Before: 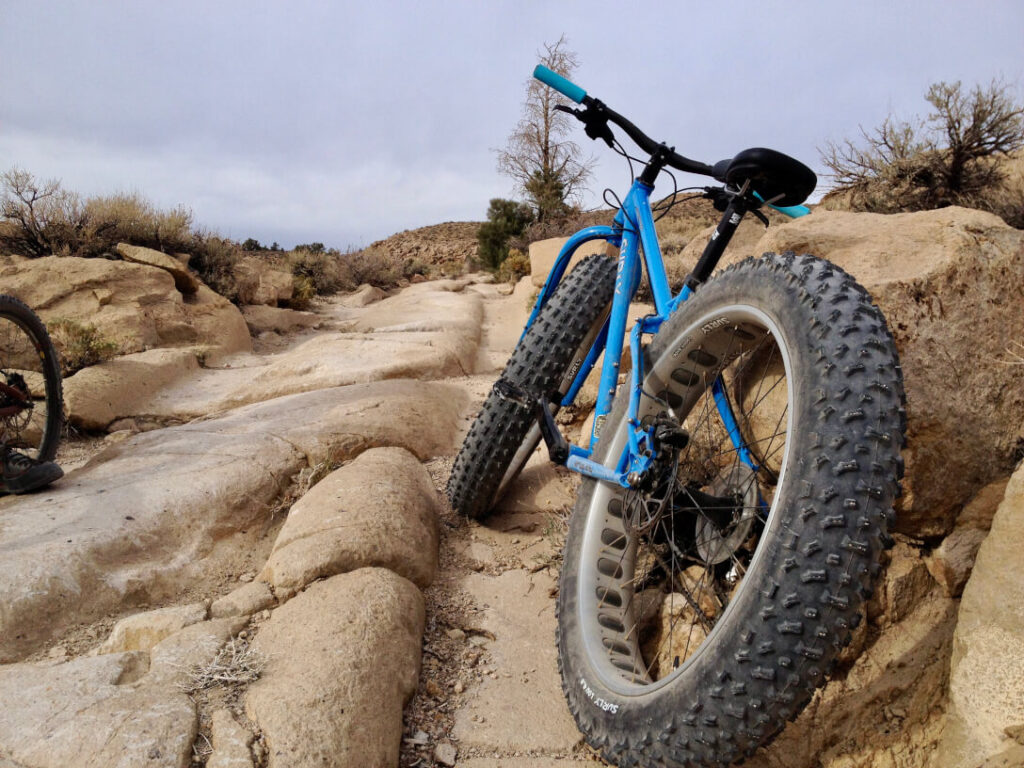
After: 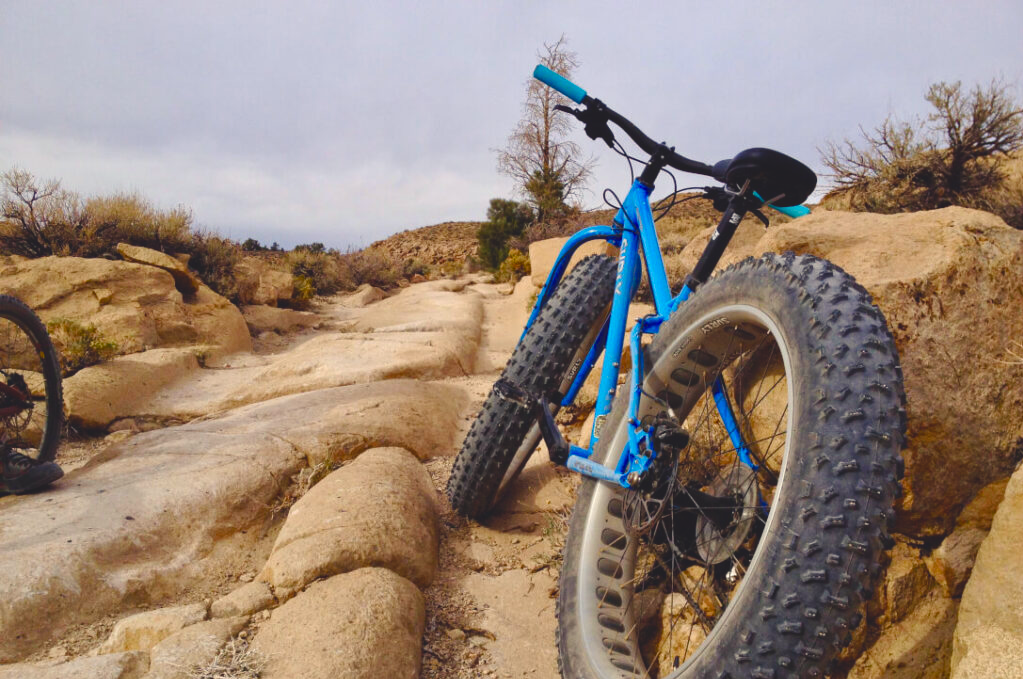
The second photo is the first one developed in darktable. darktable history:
crop and rotate: top 0%, bottom 11.49%
color balance rgb: shadows lift › chroma 3%, shadows lift › hue 280.8°, power › hue 330°, highlights gain › chroma 3%, highlights gain › hue 75.6°, global offset › luminance 1.5%, perceptual saturation grading › global saturation 20%, perceptual saturation grading › highlights -25%, perceptual saturation grading › shadows 50%, global vibrance 30%
